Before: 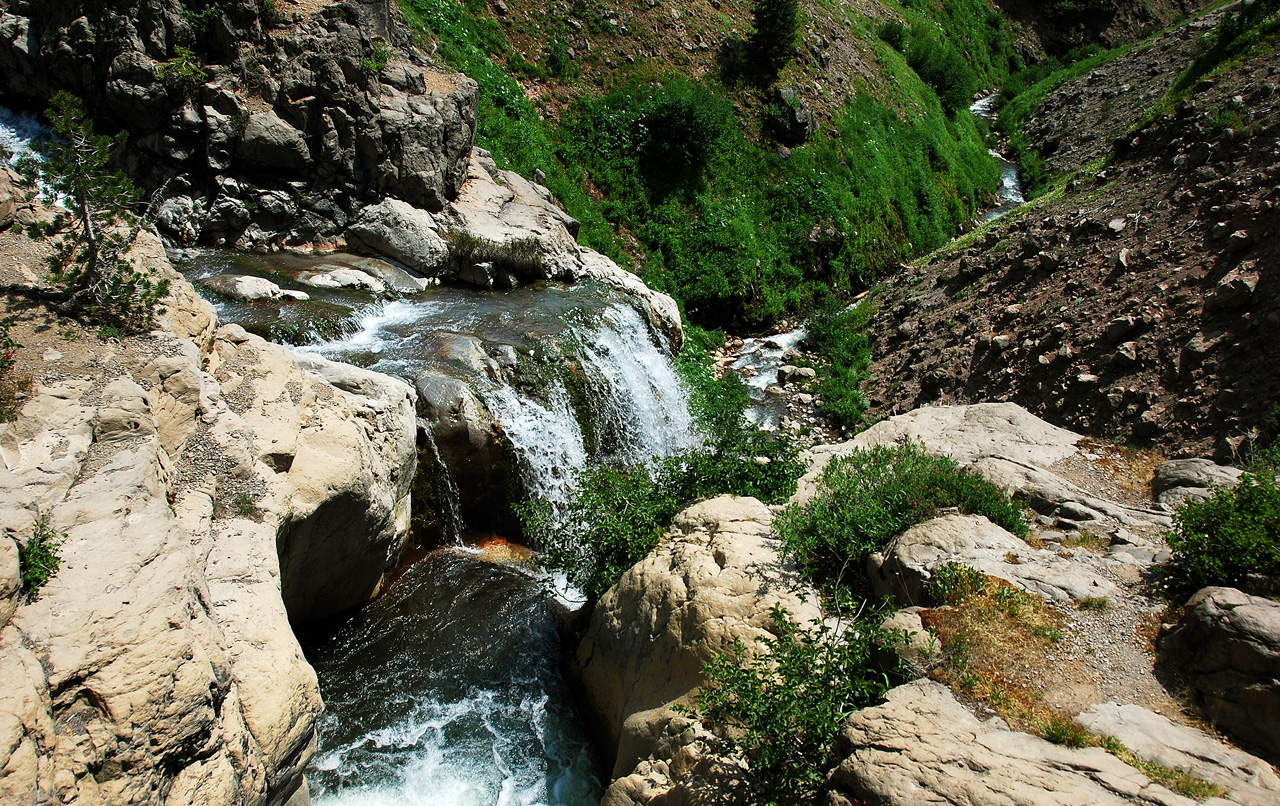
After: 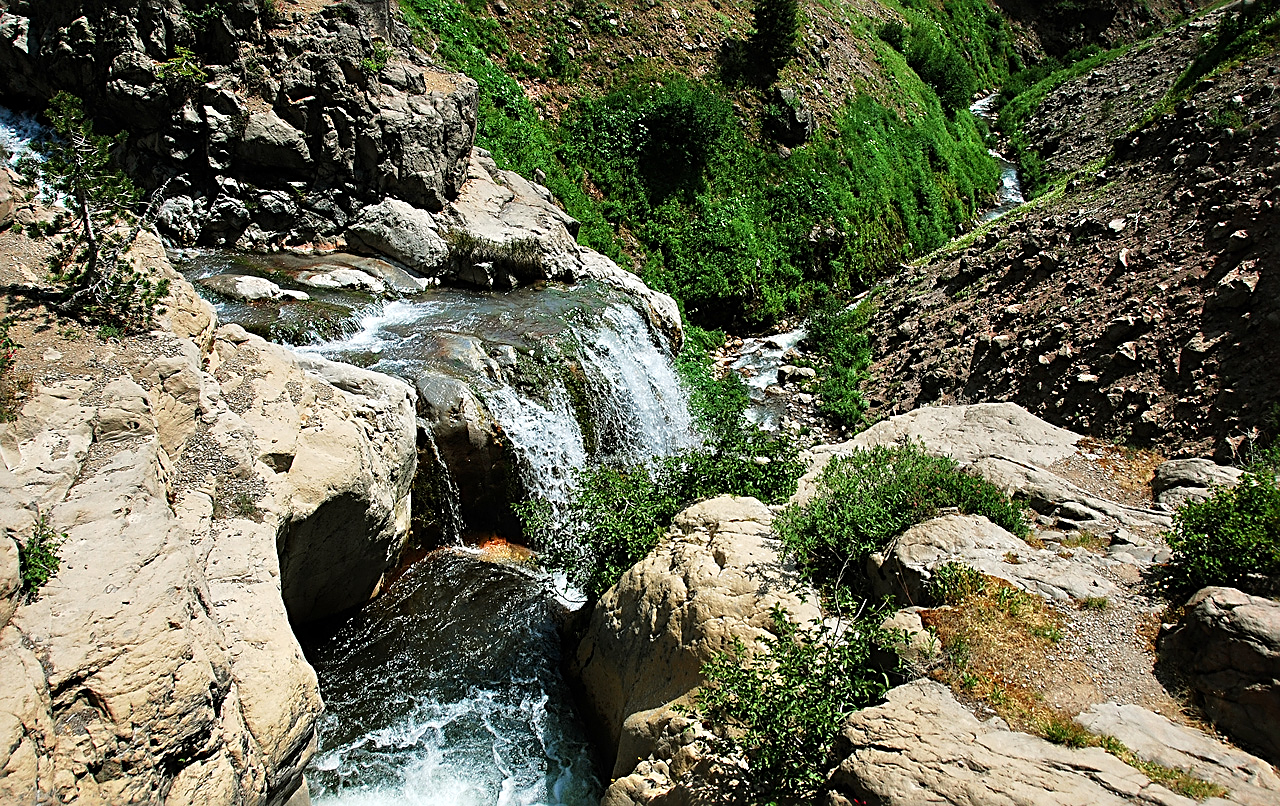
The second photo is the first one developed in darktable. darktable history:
sharpen: radius 2.531, amount 0.628
tone equalizer: -8 EV 0.001 EV, -7 EV -0.004 EV, -6 EV 0.009 EV, -5 EV 0.032 EV, -4 EV 0.276 EV, -3 EV 0.644 EV, -2 EV 0.584 EV, -1 EV 0.187 EV, +0 EV 0.024 EV
